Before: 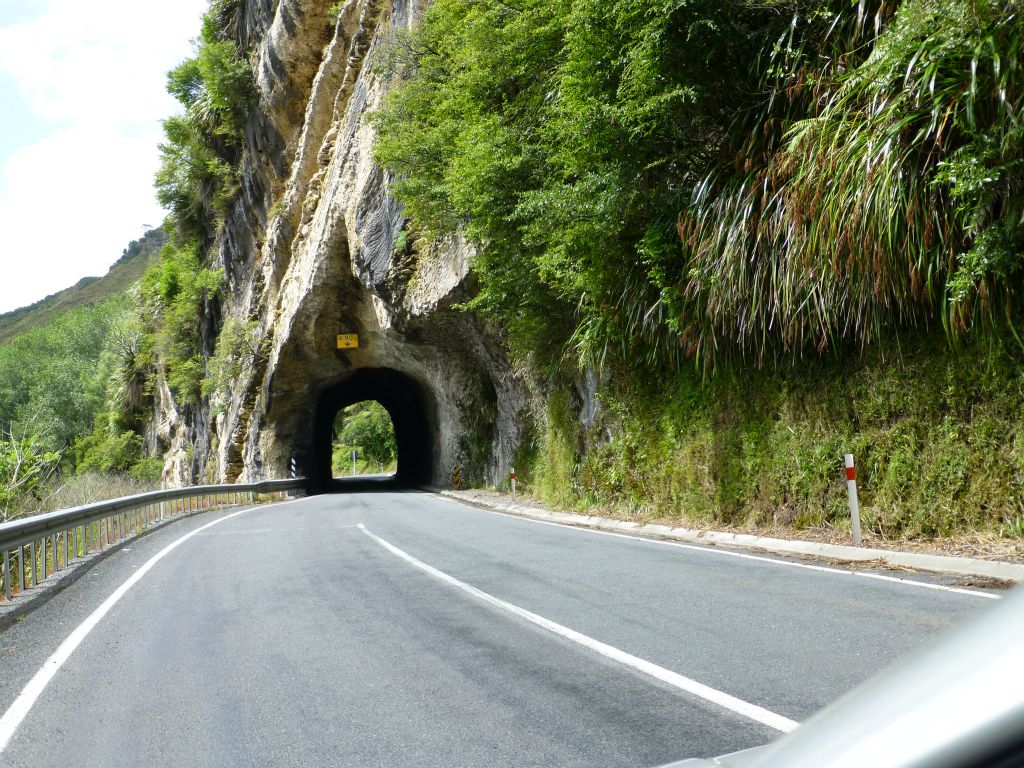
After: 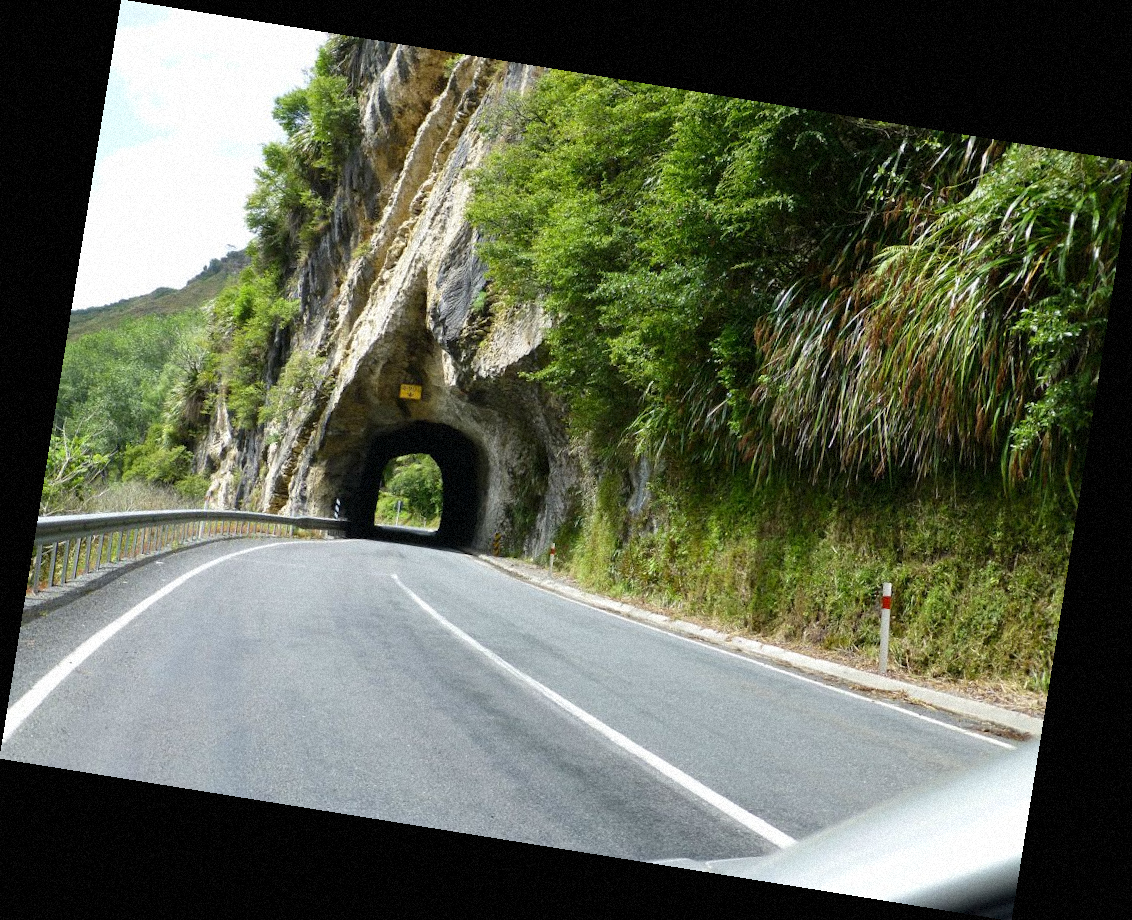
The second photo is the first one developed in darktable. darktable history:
white balance: red 1, blue 1
rotate and perspective: rotation 9.12°, automatic cropping off
grain: mid-tones bias 0%
